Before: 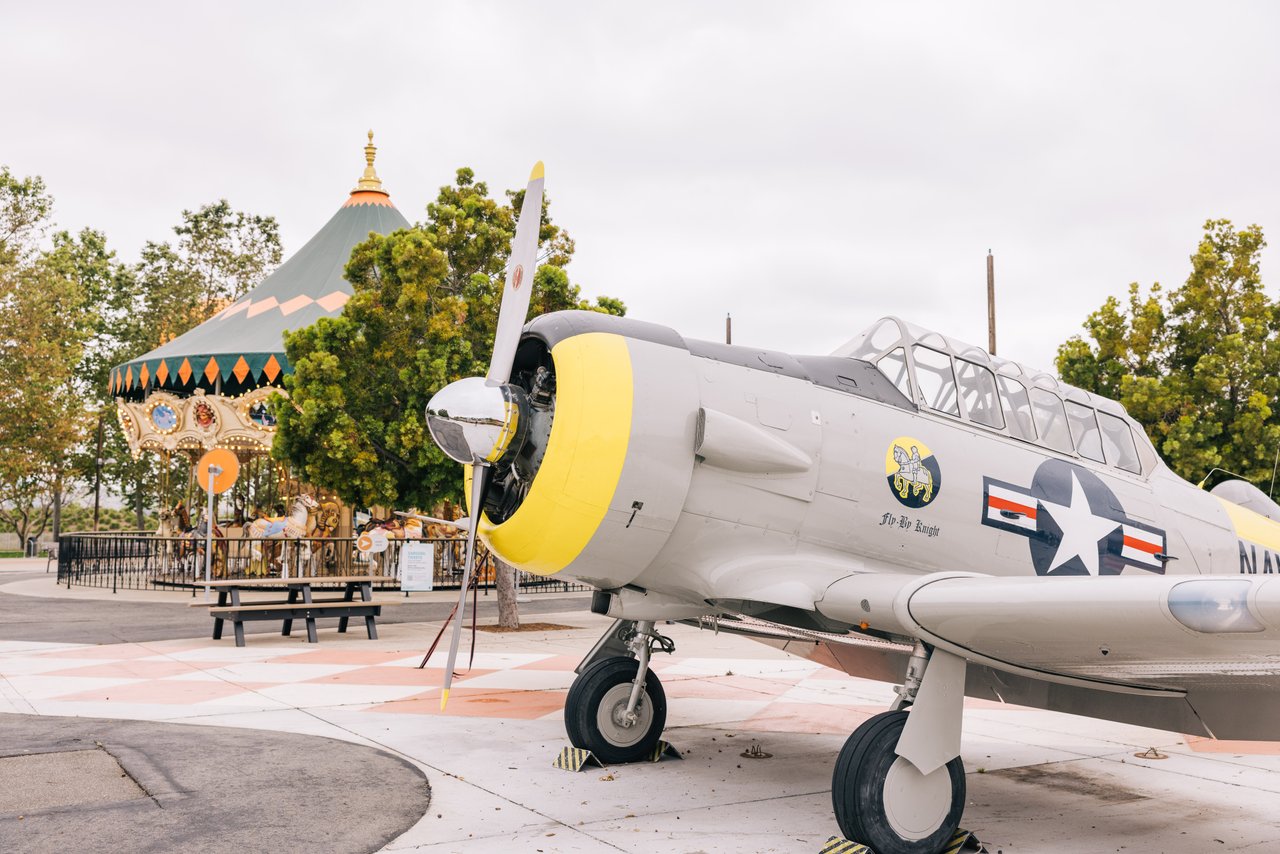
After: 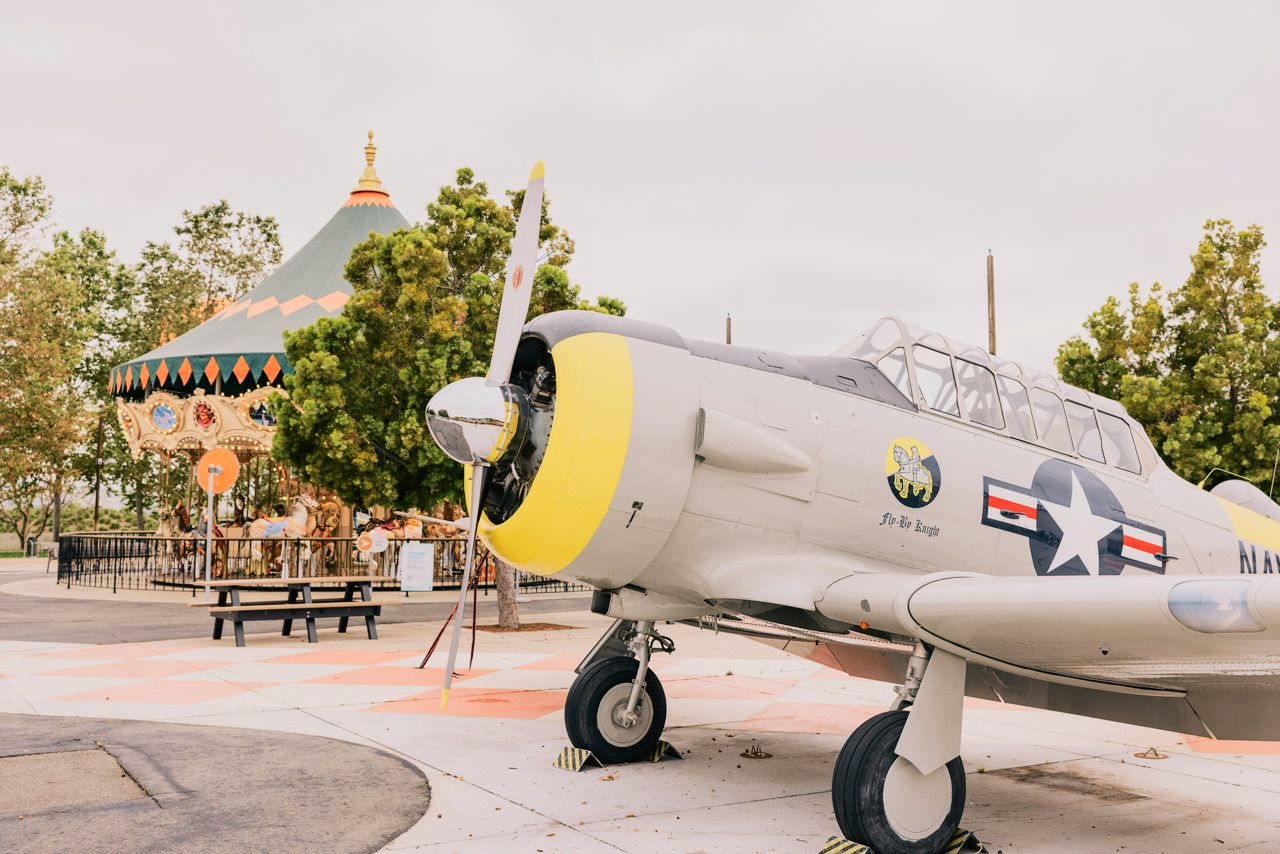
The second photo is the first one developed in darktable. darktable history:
tone curve: curves: ch0 [(0, 0) (0.091, 0.066) (0.184, 0.16) (0.491, 0.519) (0.748, 0.765) (1, 0.919)]; ch1 [(0, 0) (0.179, 0.173) (0.322, 0.32) (0.424, 0.424) (0.502, 0.504) (0.56, 0.578) (0.631, 0.675) (0.777, 0.806) (1, 1)]; ch2 [(0, 0) (0.434, 0.447) (0.483, 0.487) (0.547, 0.573) (0.676, 0.673) (1, 1)], color space Lab, independent channels, preserve colors none
